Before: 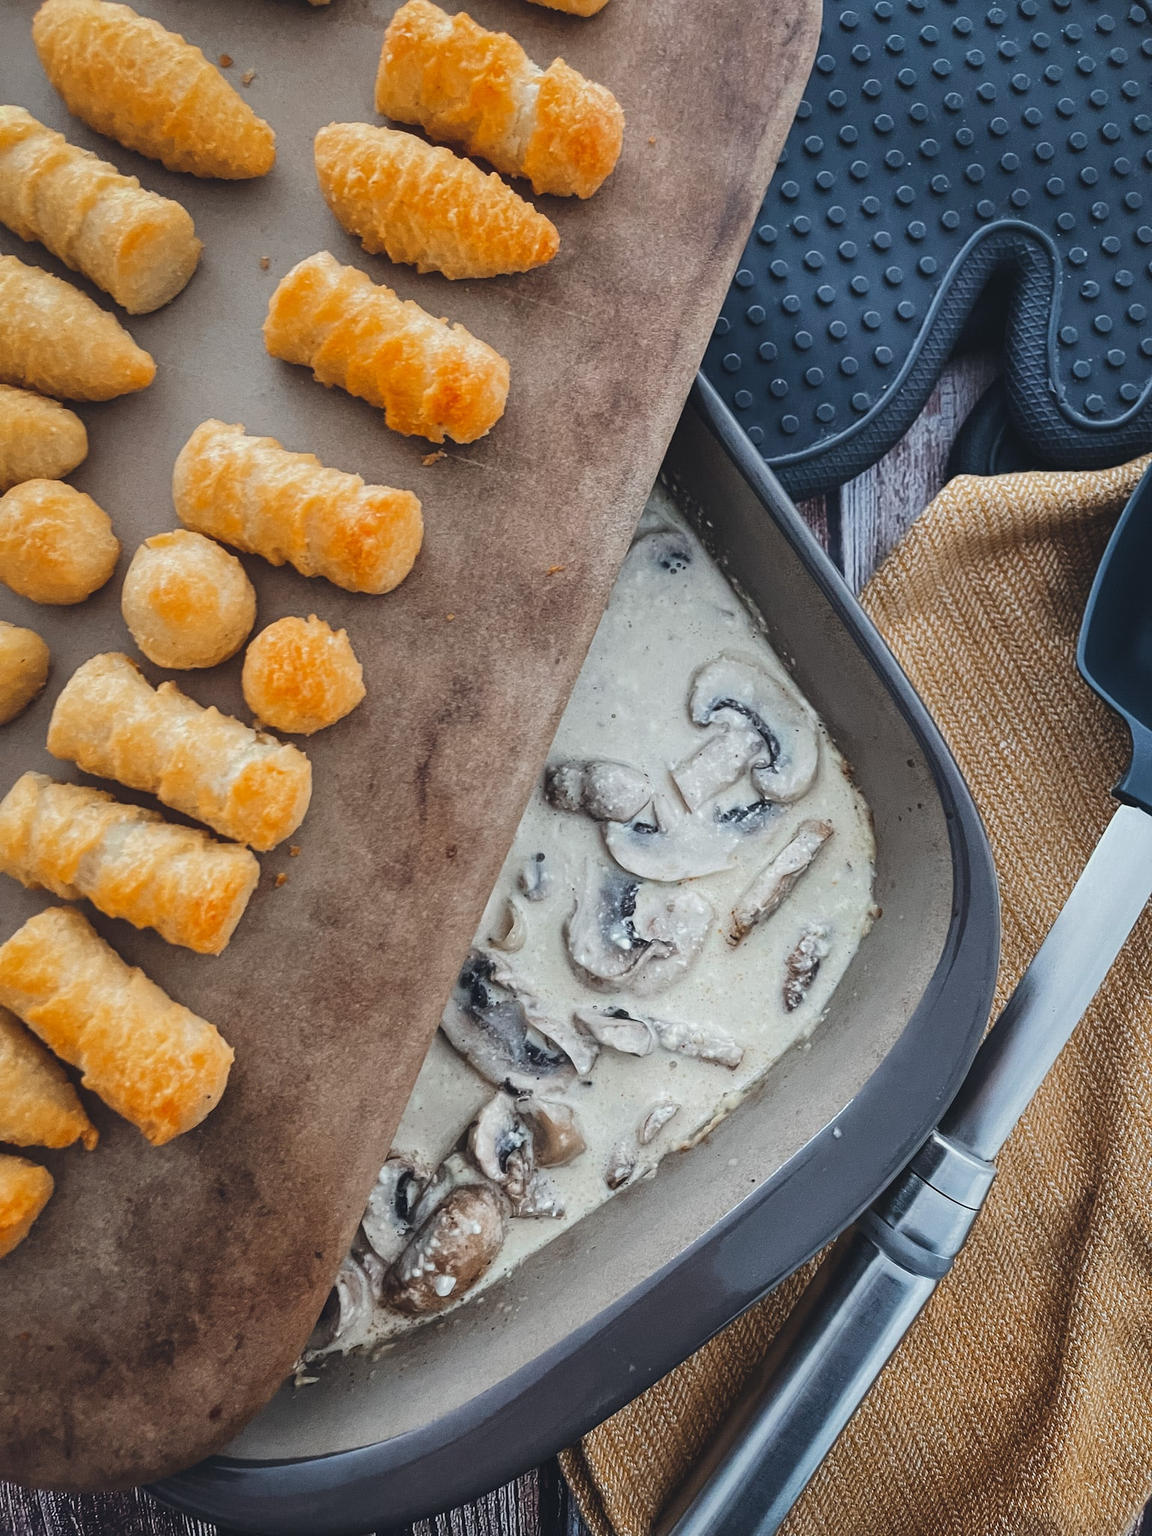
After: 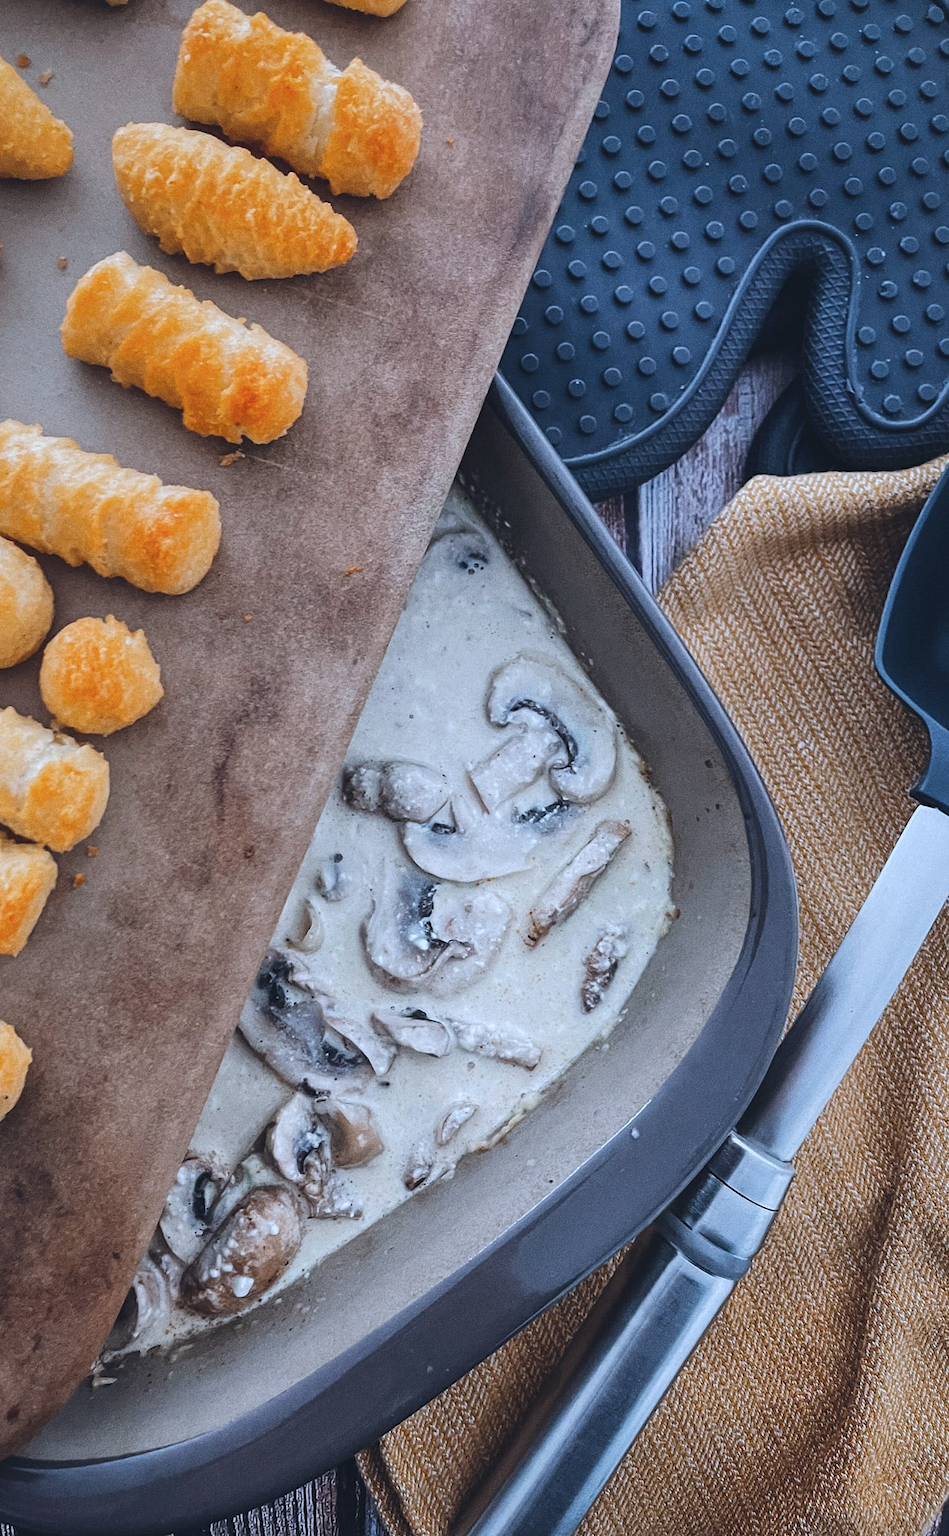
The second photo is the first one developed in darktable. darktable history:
crop: left 17.582%, bottom 0.031%
grain: coarseness 0.09 ISO
color calibration: illuminant as shot in camera, x 0.37, y 0.382, temperature 4313.32 K
